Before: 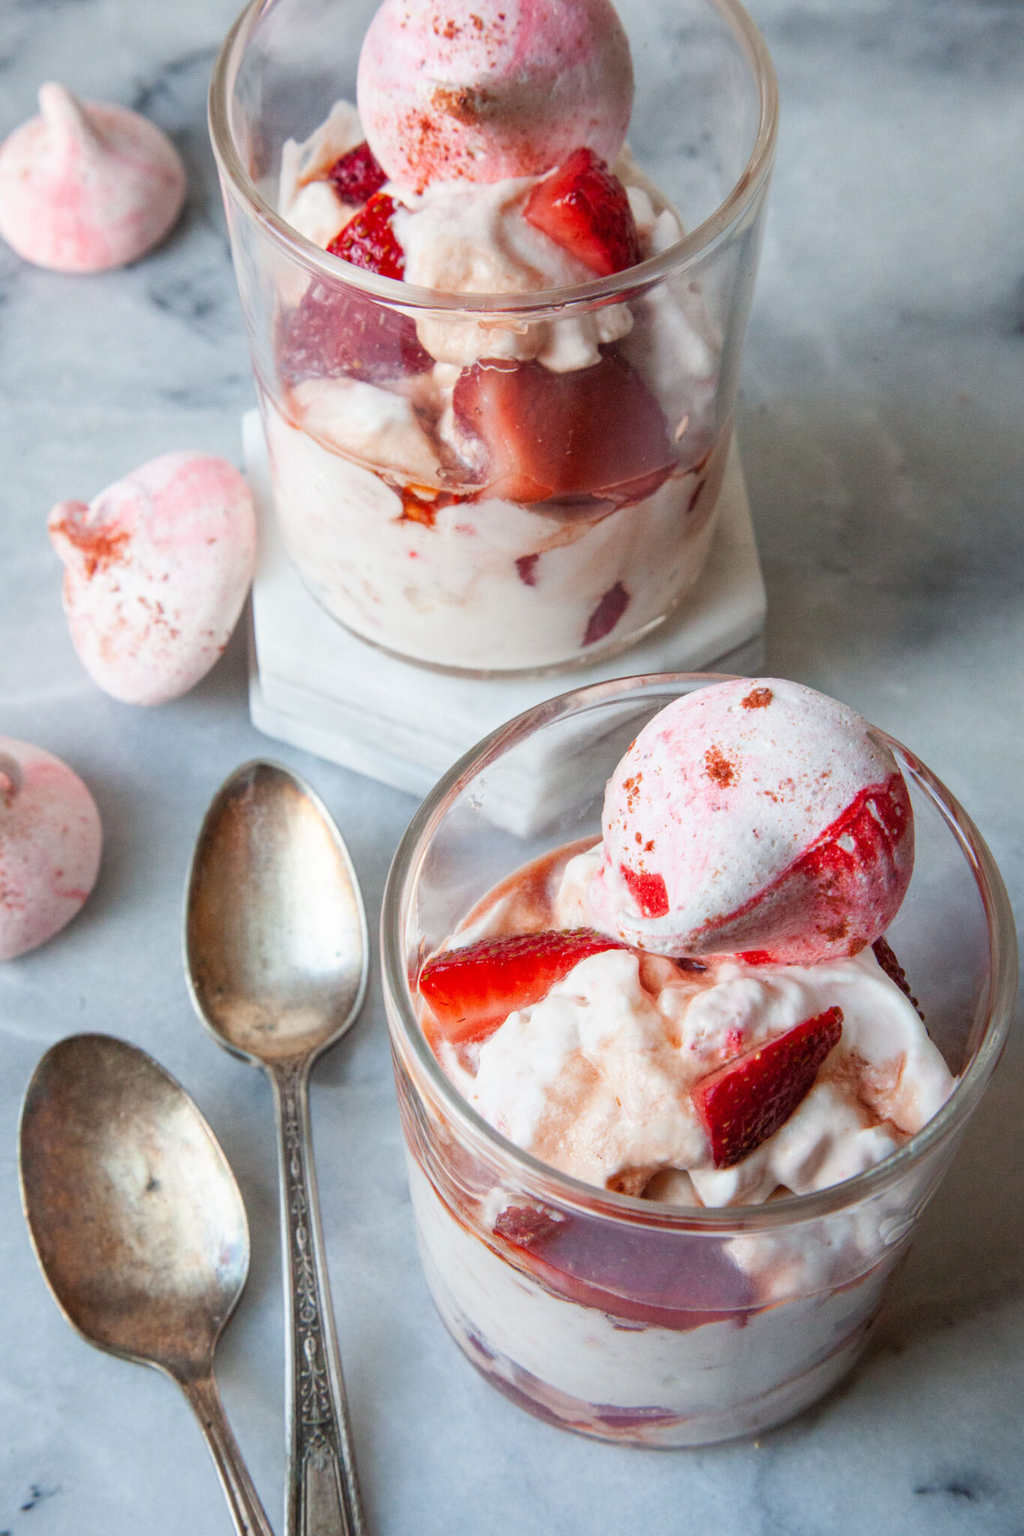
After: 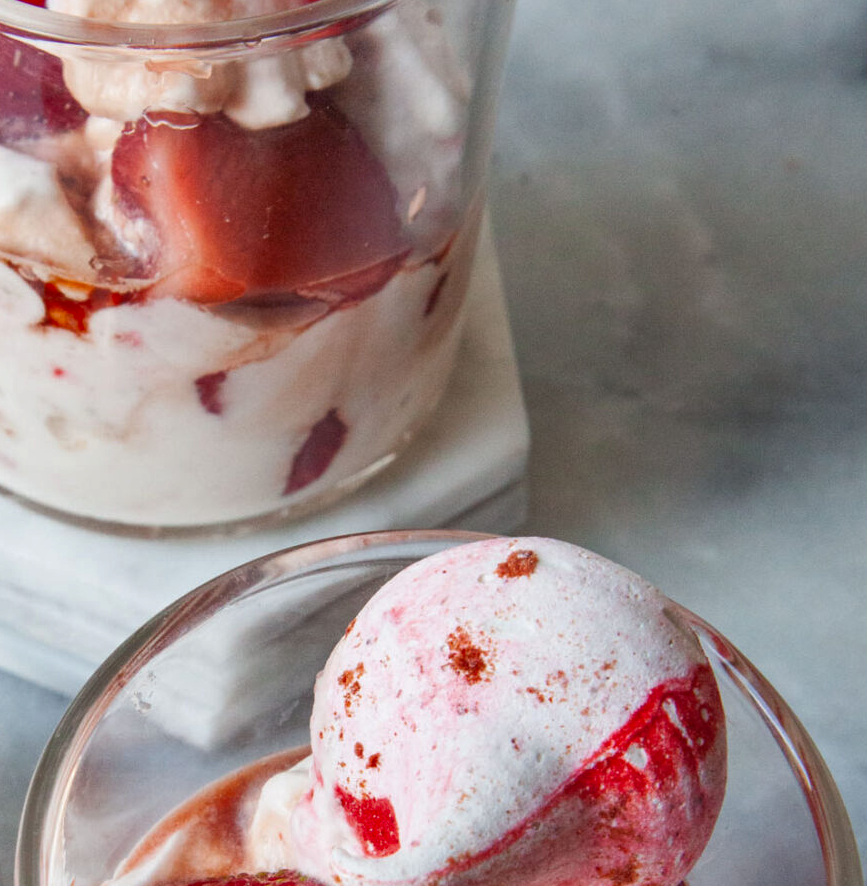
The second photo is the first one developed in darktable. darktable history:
shadows and highlights: low approximation 0.01, soften with gaussian
crop: left 36.114%, top 17.968%, right 0.304%, bottom 38.762%
color zones: curves: ch0 [(0, 0.5) (0.143, 0.5) (0.286, 0.5) (0.429, 0.5) (0.571, 0.5) (0.714, 0.476) (0.857, 0.5) (1, 0.5)]; ch2 [(0, 0.5) (0.143, 0.5) (0.286, 0.5) (0.429, 0.5) (0.571, 0.5) (0.714, 0.487) (0.857, 0.5) (1, 0.5)]
